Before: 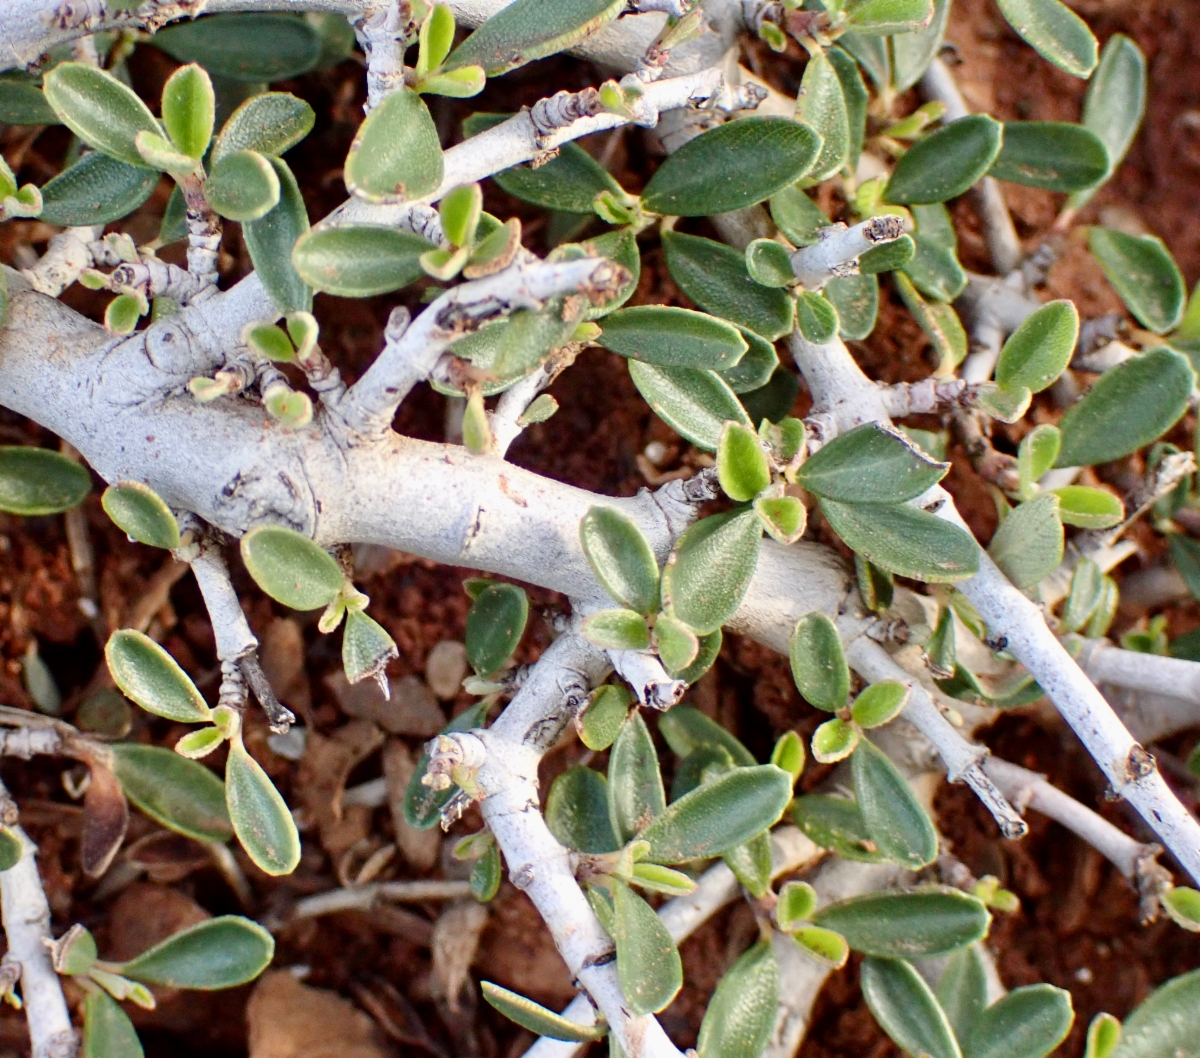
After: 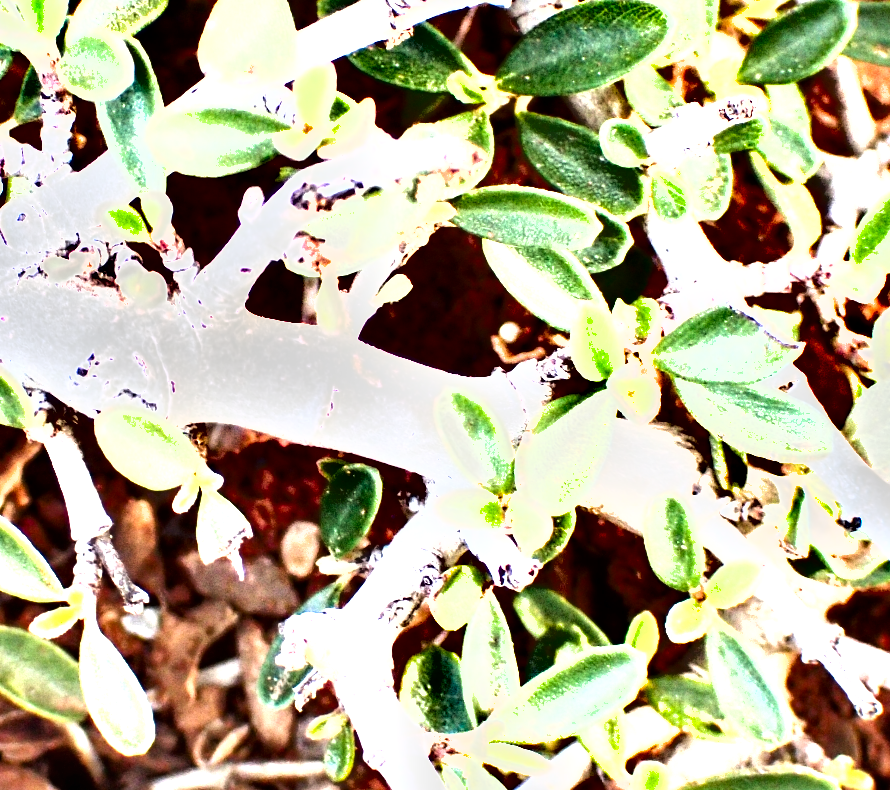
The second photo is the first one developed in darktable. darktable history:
crop and rotate: left 12.197%, top 11.397%, right 13.57%, bottom 13.913%
shadows and highlights: soften with gaussian
tone equalizer: -8 EV -1.12 EV, -7 EV -1.01 EV, -6 EV -0.843 EV, -5 EV -0.581 EV, -3 EV 0.556 EV, -2 EV 0.856 EV, -1 EV 1 EV, +0 EV 1.08 EV
exposure: black level correction 0, exposure 1.095 EV, compensate highlight preservation false
